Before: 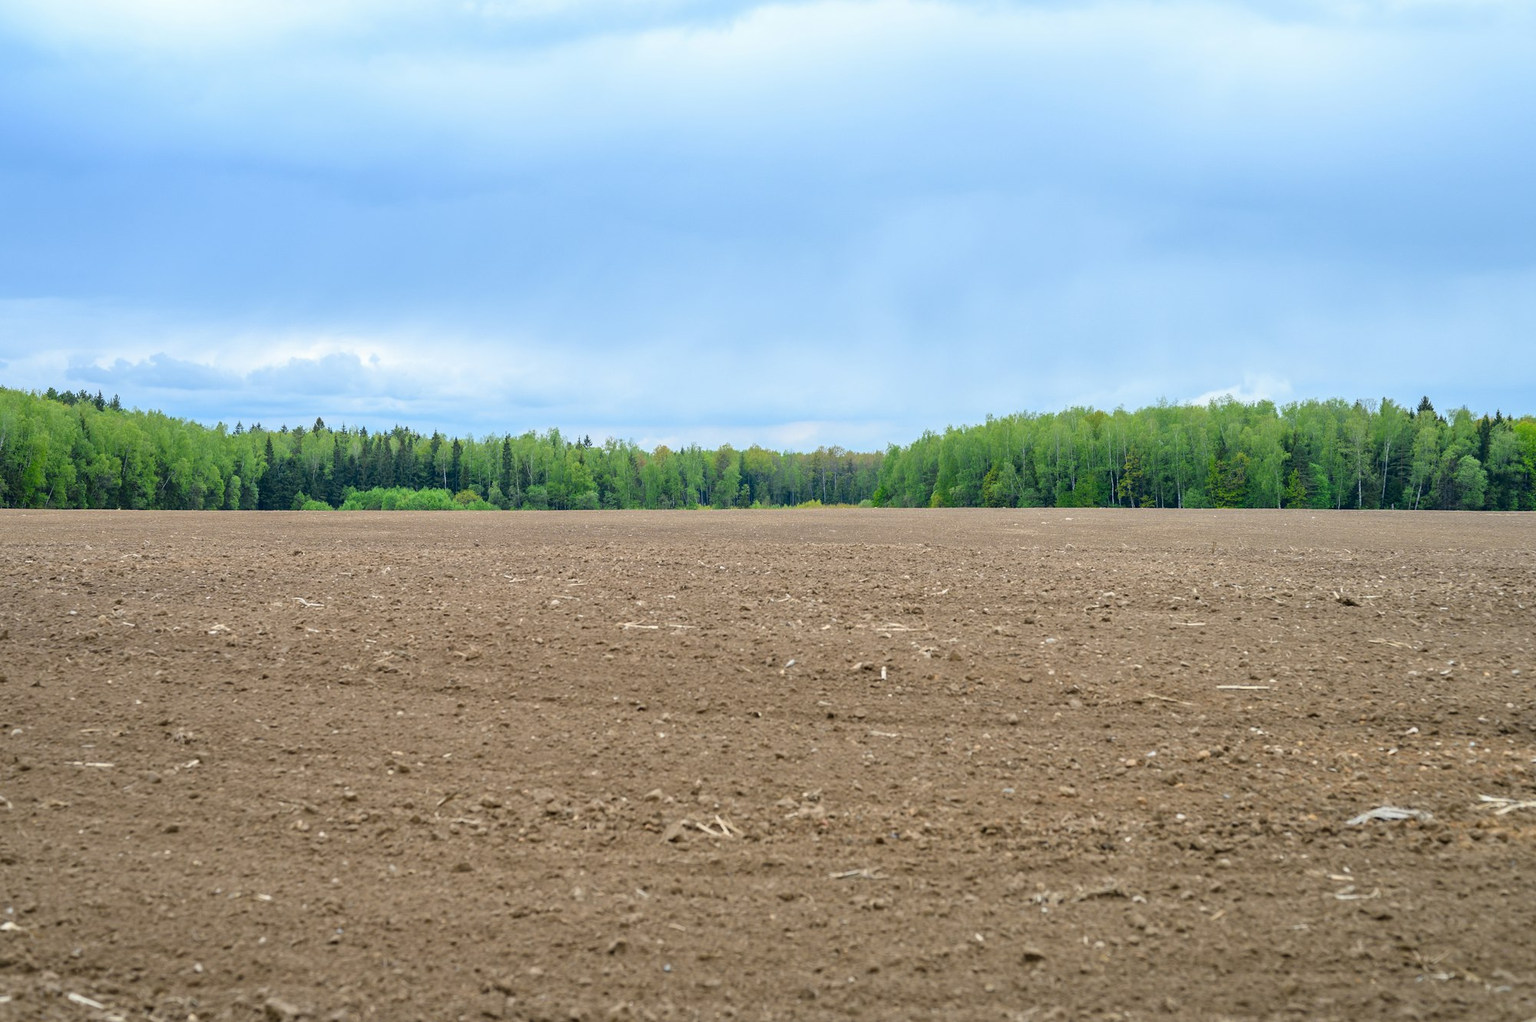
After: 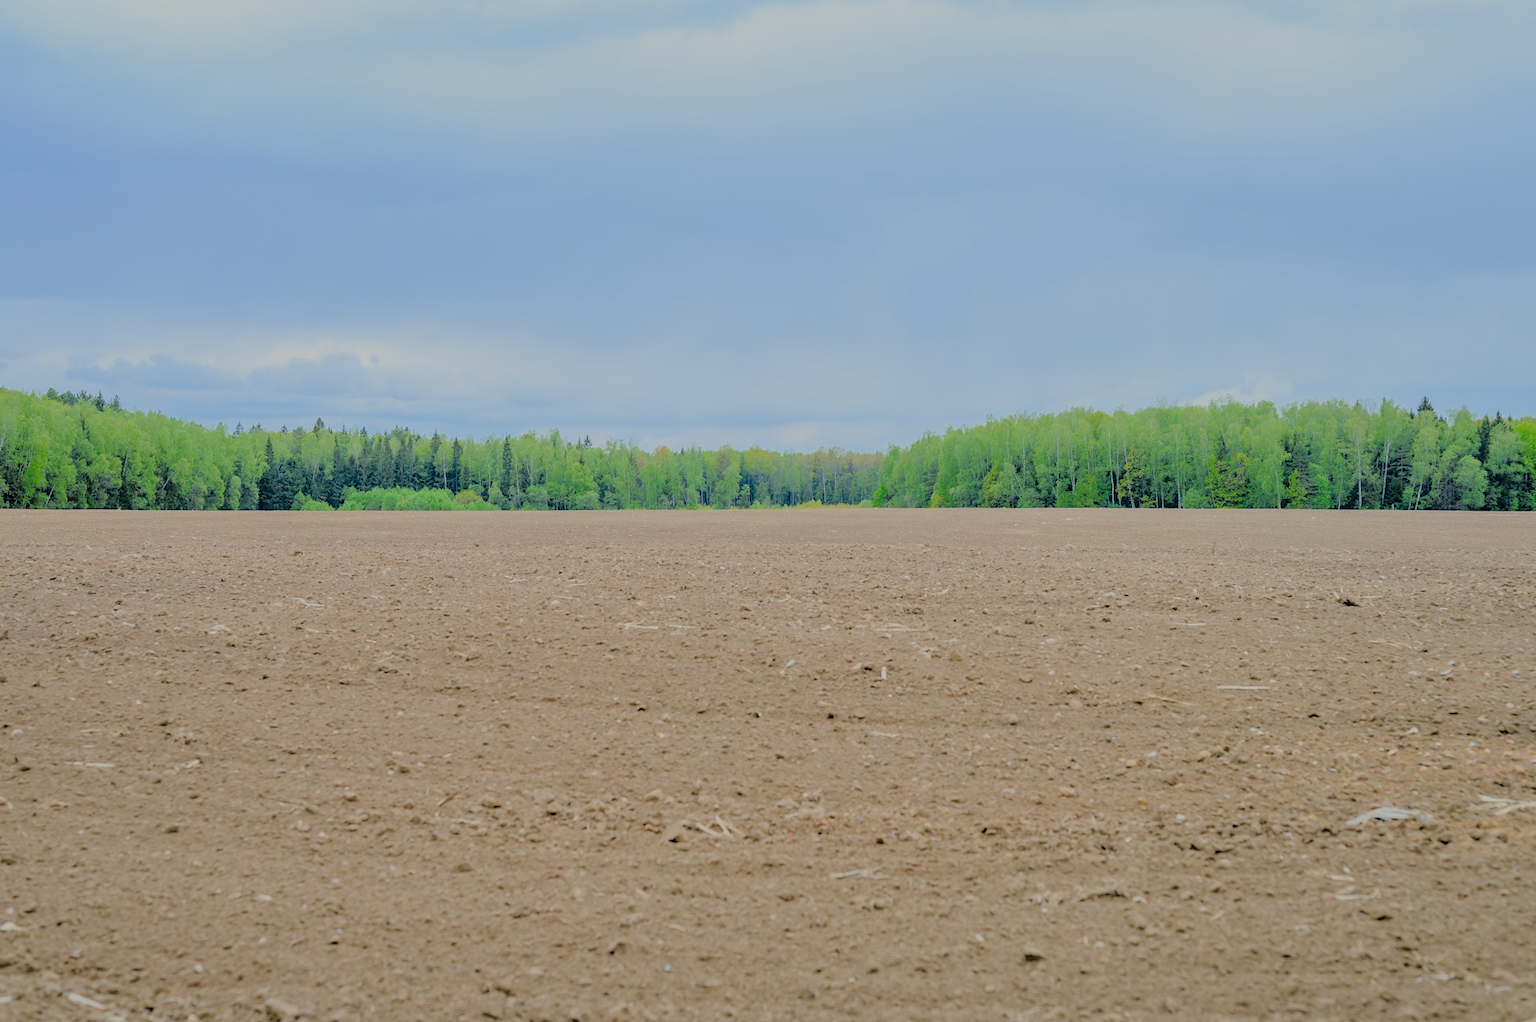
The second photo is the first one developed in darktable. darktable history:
contrast brightness saturation: brightness 0.09, saturation 0.19
filmic rgb: black relative exposure -4.42 EV, white relative exposure 6.58 EV, hardness 1.85, contrast 0.5
exposure: exposure 0.2 EV, compensate highlight preservation false
